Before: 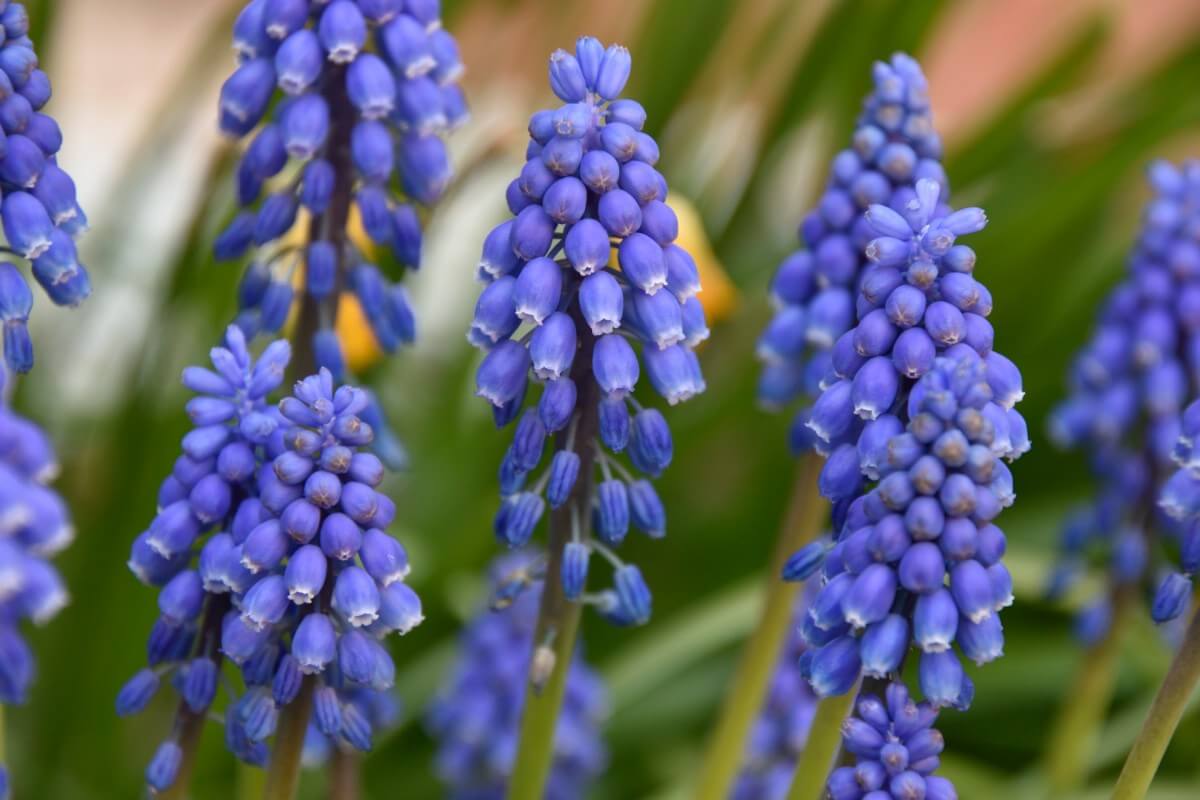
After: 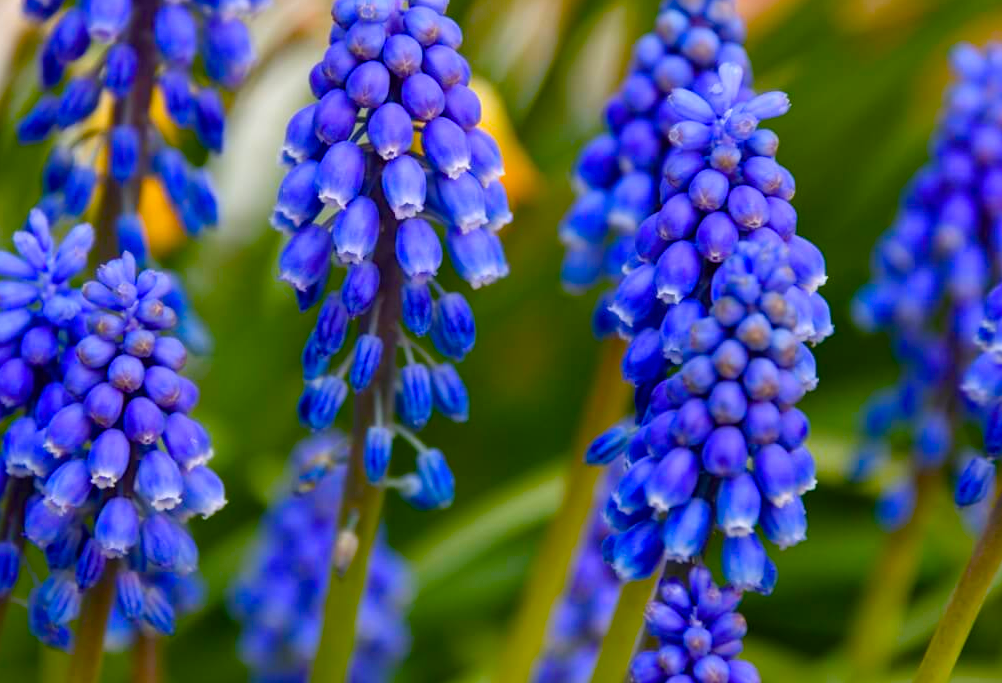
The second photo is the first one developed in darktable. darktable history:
shadows and highlights: shadows -20.8, highlights 98.8, soften with gaussian
color balance rgb: linear chroma grading › global chroma 15.384%, perceptual saturation grading › global saturation 34.982%, perceptual saturation grading › highlights -29.936%, perceptual saturation grading › shadows 35.688%, global vibrance 20%
crop: left 16.426%, top 14.607%
